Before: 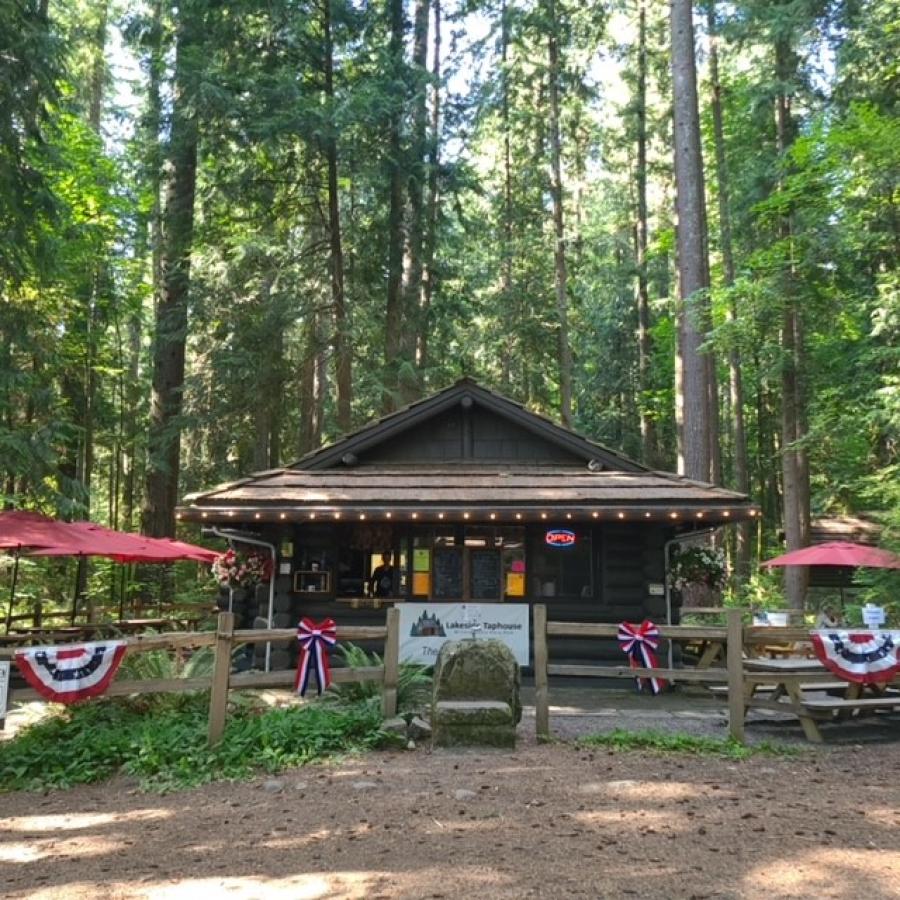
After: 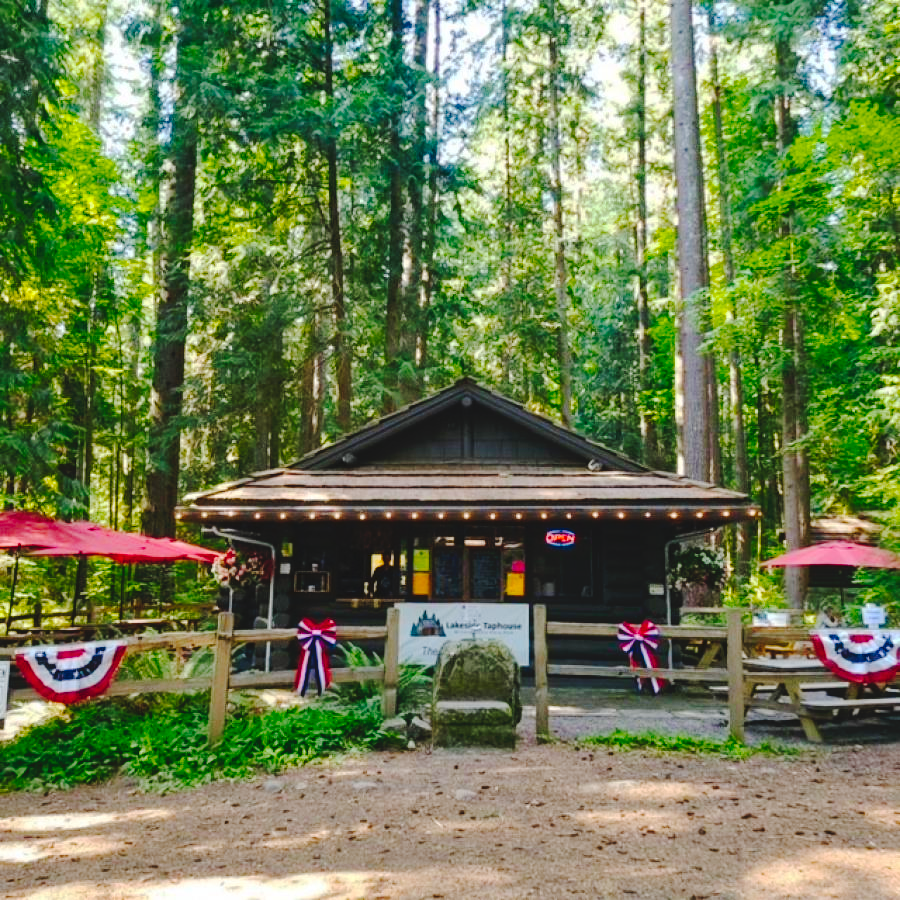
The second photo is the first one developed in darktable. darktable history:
color balance rgb: linear chroma grading › global chroma 10%, perceptual saturation grading › global saturation 30%, global vibrance 10%
tone curve: curves: ch0 [(0, 0) (0.003, 0.057) (0.011, 0.061) (0.025, 0.065) (0.044, 0.075) (0.069, 0.082) (0.1, 0.09) (0.136, 0.102) (0.177, 0.145) (0.224, 0.195) (0.277, 0.27) (0.335, 0.374) (0.399, 0.486) (0.468, 0.578) (0.543, 0.652) (0.623, 0.717) (0.709, 0.778) (0.801, 0.837) (0.898, 0.909) (1, 1)], preserve colors none
